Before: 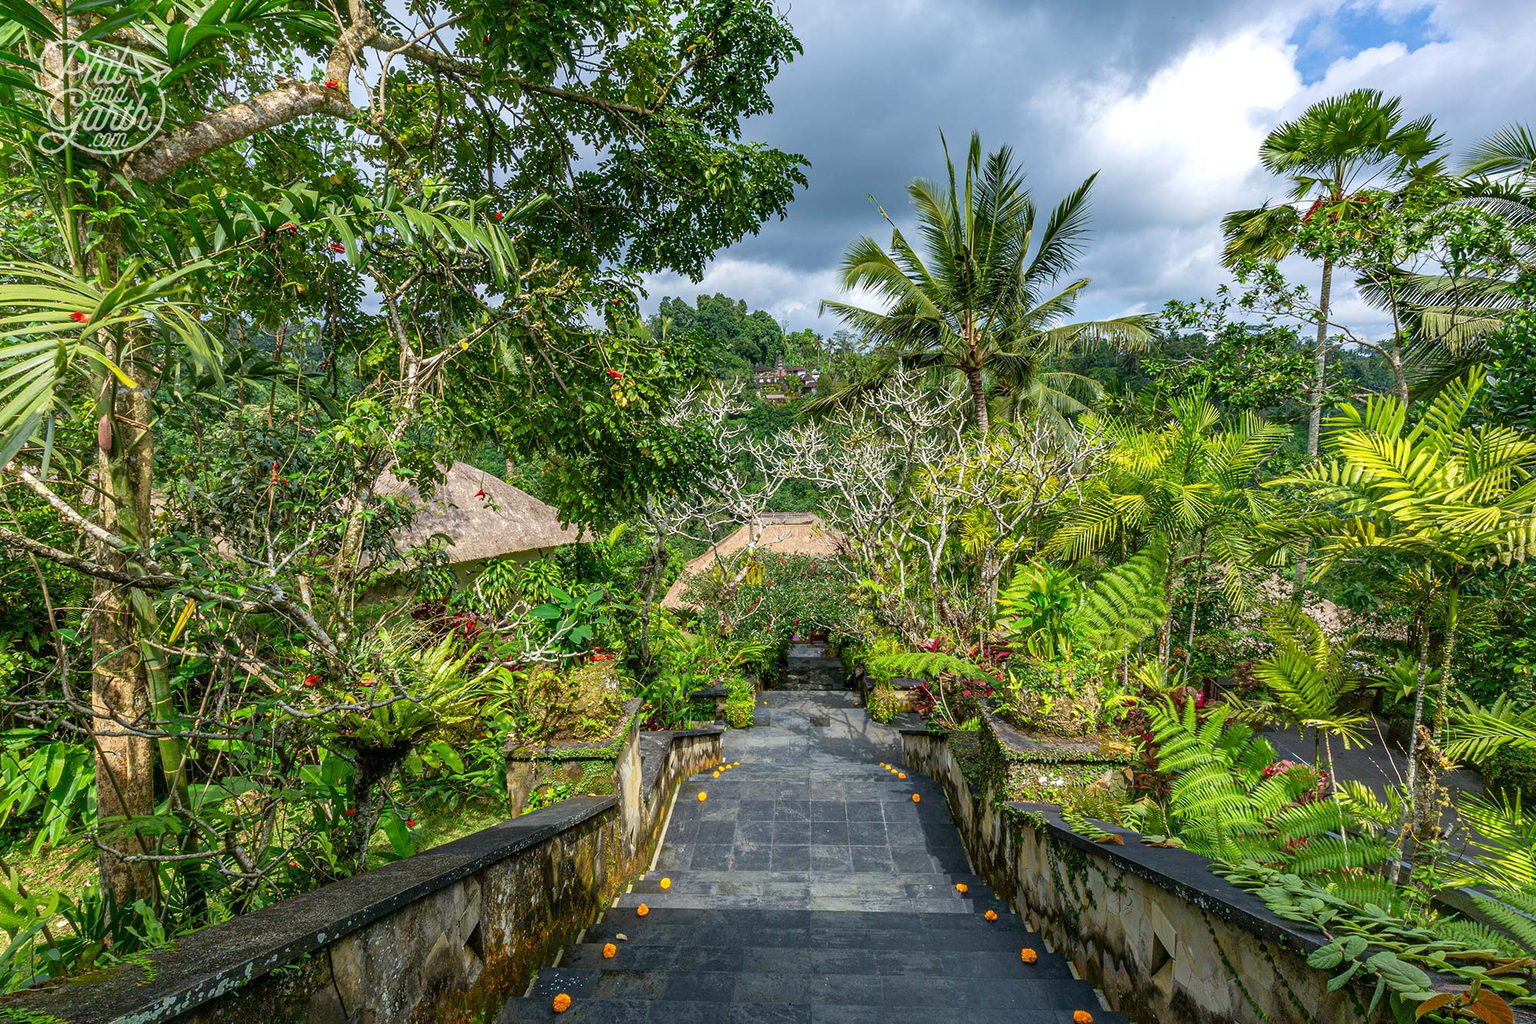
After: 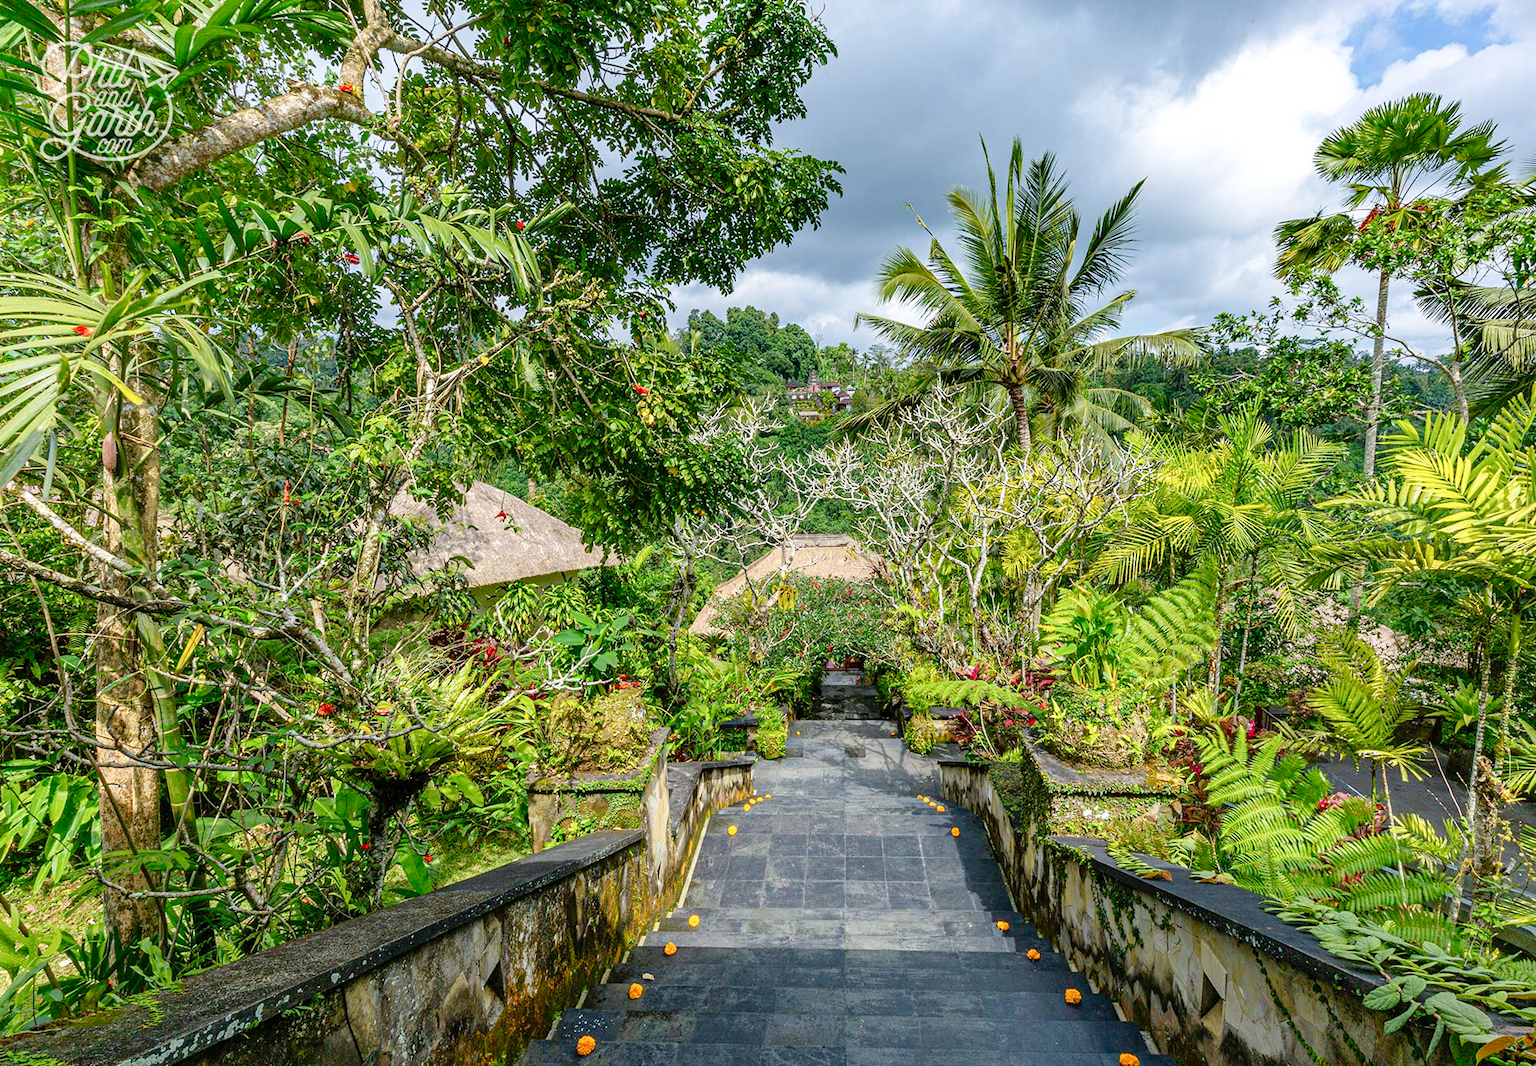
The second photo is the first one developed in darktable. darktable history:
crop: right 4.089%, bottom 0.048%
tone curve: curves: ch0 [(0, 0) (0.051, 0.047) (0.102, 0.099) (0.228, 0.275) (0.432, 0.535) (0.695, 0.778) (0.908, 0.946) (1, 1)]; ch1 [(0, 0) (0.339, 0.298) (0.402, 0.363) (0.453, 0.421) (0.483, 0.469) (0.494, 0.493) (0.504, 0.501) (0.527, 0.538) (0.563, 0.595) (0.597, 0.632) (1, 1)]; ch2 [(0, 0) (0.48, 0.48) (0.504, 0.5) (0.539, 0.554) (0.59, 0.63) (0.642, 0.684) (0.824, 0.815) (1, 1)], preserve colors none
